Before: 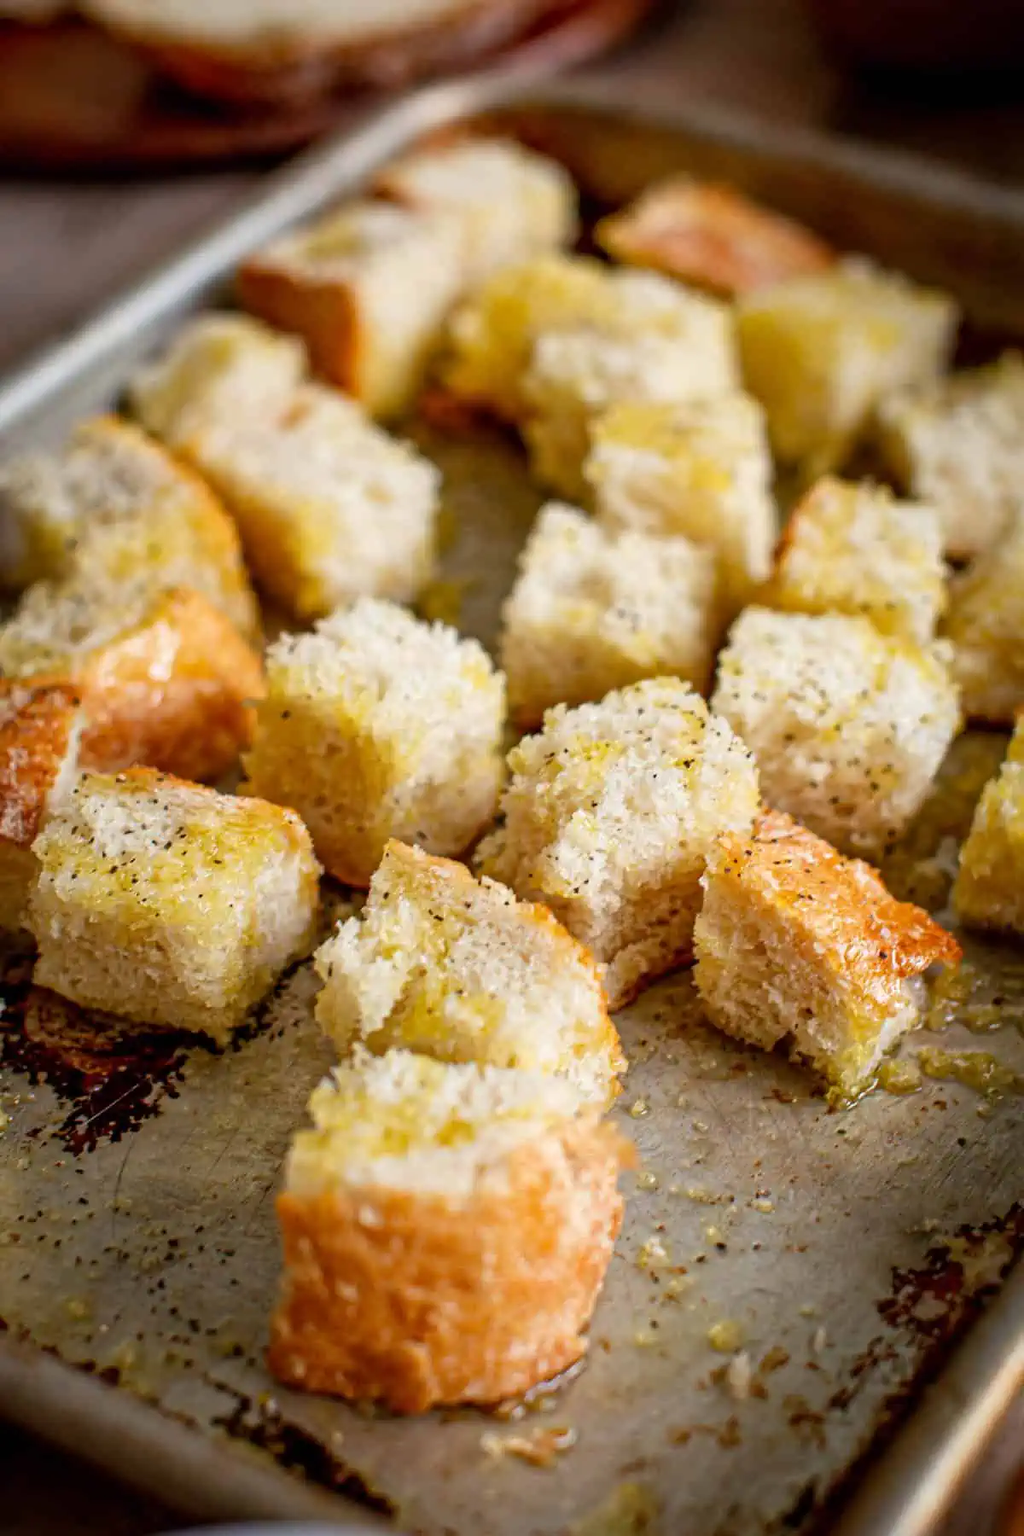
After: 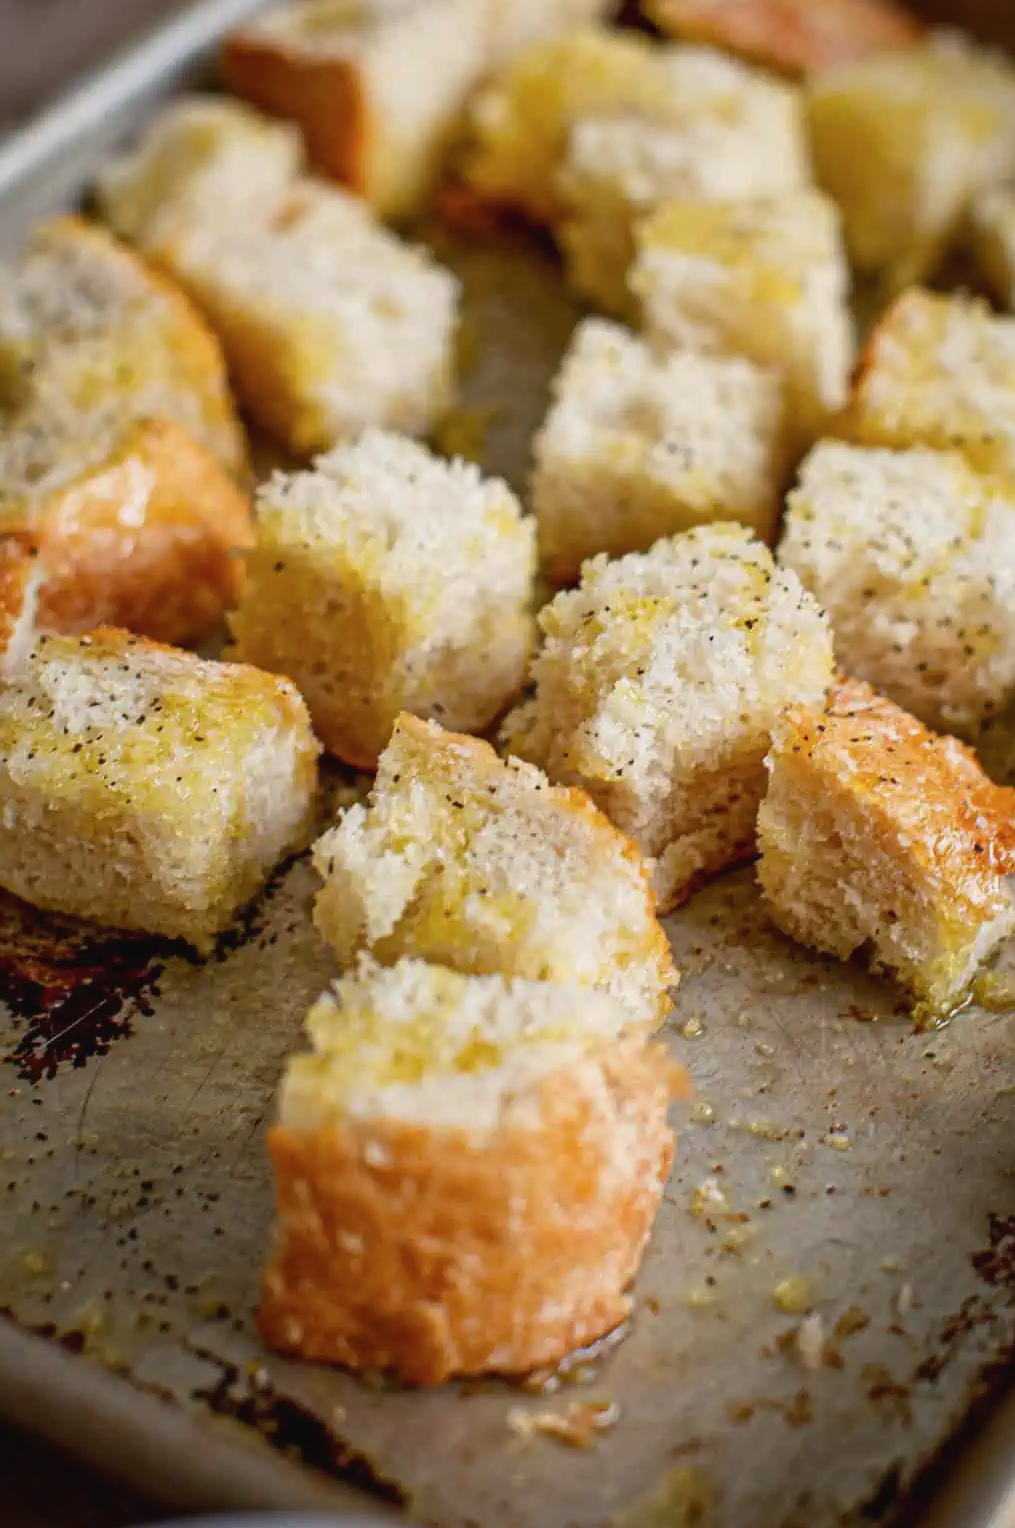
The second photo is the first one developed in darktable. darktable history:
contrast brightness saturation: contrast -0.066, brightness -0.037, saturation -0.107
crop and rotate: left 4.697%, top 15.076%, right 10.695%
